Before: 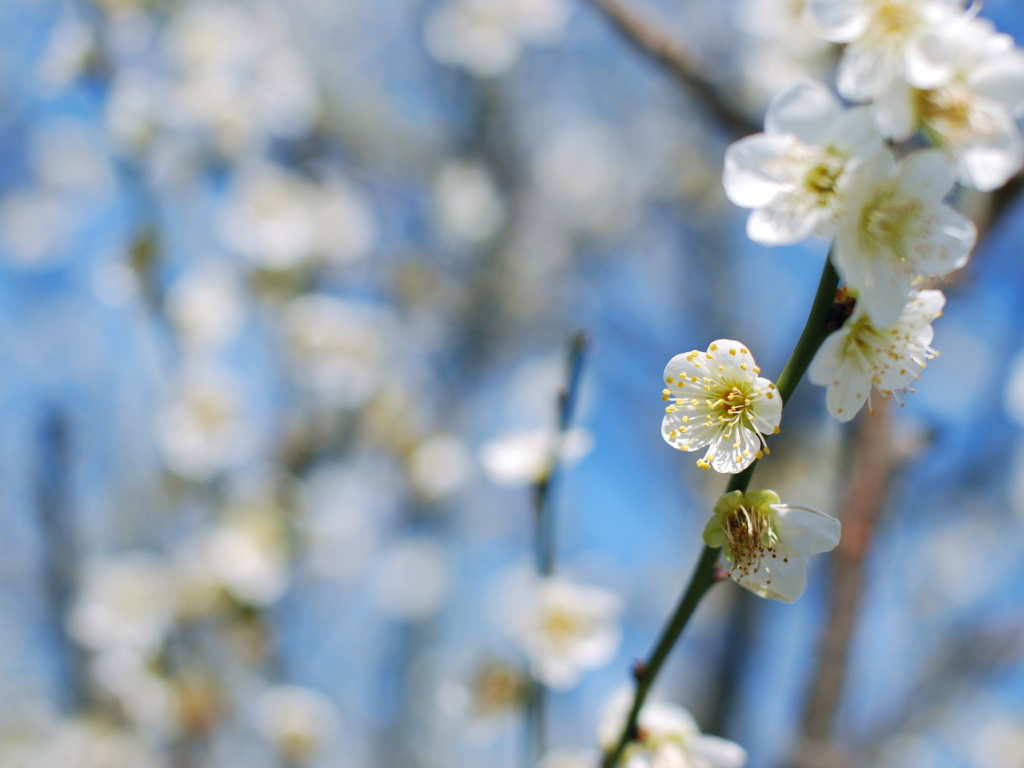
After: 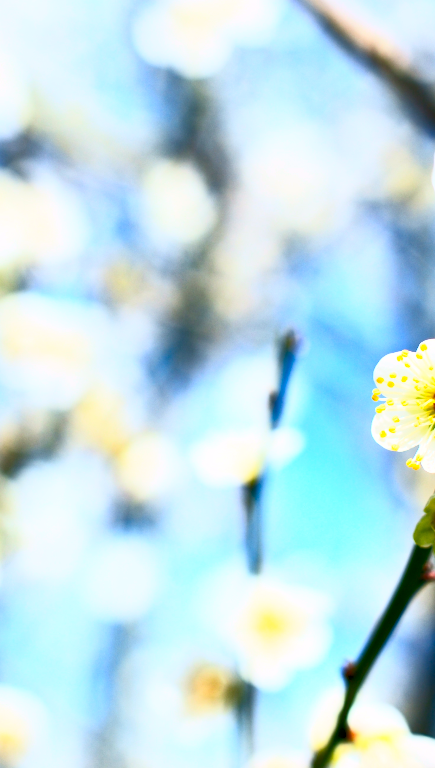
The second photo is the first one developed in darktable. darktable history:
exposure: black level correction 0.012, compensate highlight preservation false
contrast brightness saturation: contrast 0.833, brightness 0.6, saturation 0.593
crop: left 28.341%, right 29.104%
color correction: highlights b* 2.96
